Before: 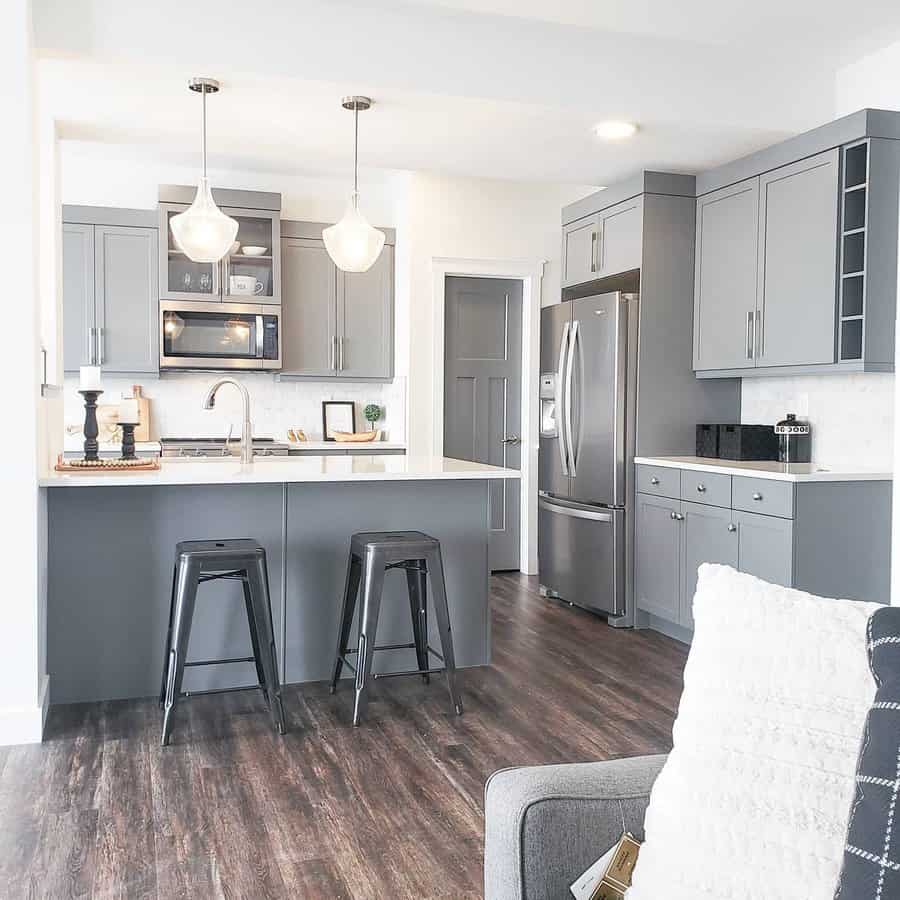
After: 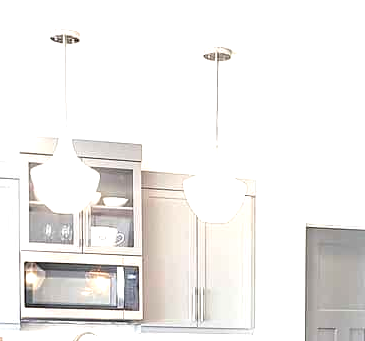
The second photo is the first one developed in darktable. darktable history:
crop: left 15.452%, top 5.459%, right 43.956%, bottom 56.62%
exposure: black level correction 0.001, exposure 0.955 EV, compensate exposure bias true, compensate highlight preservation false
